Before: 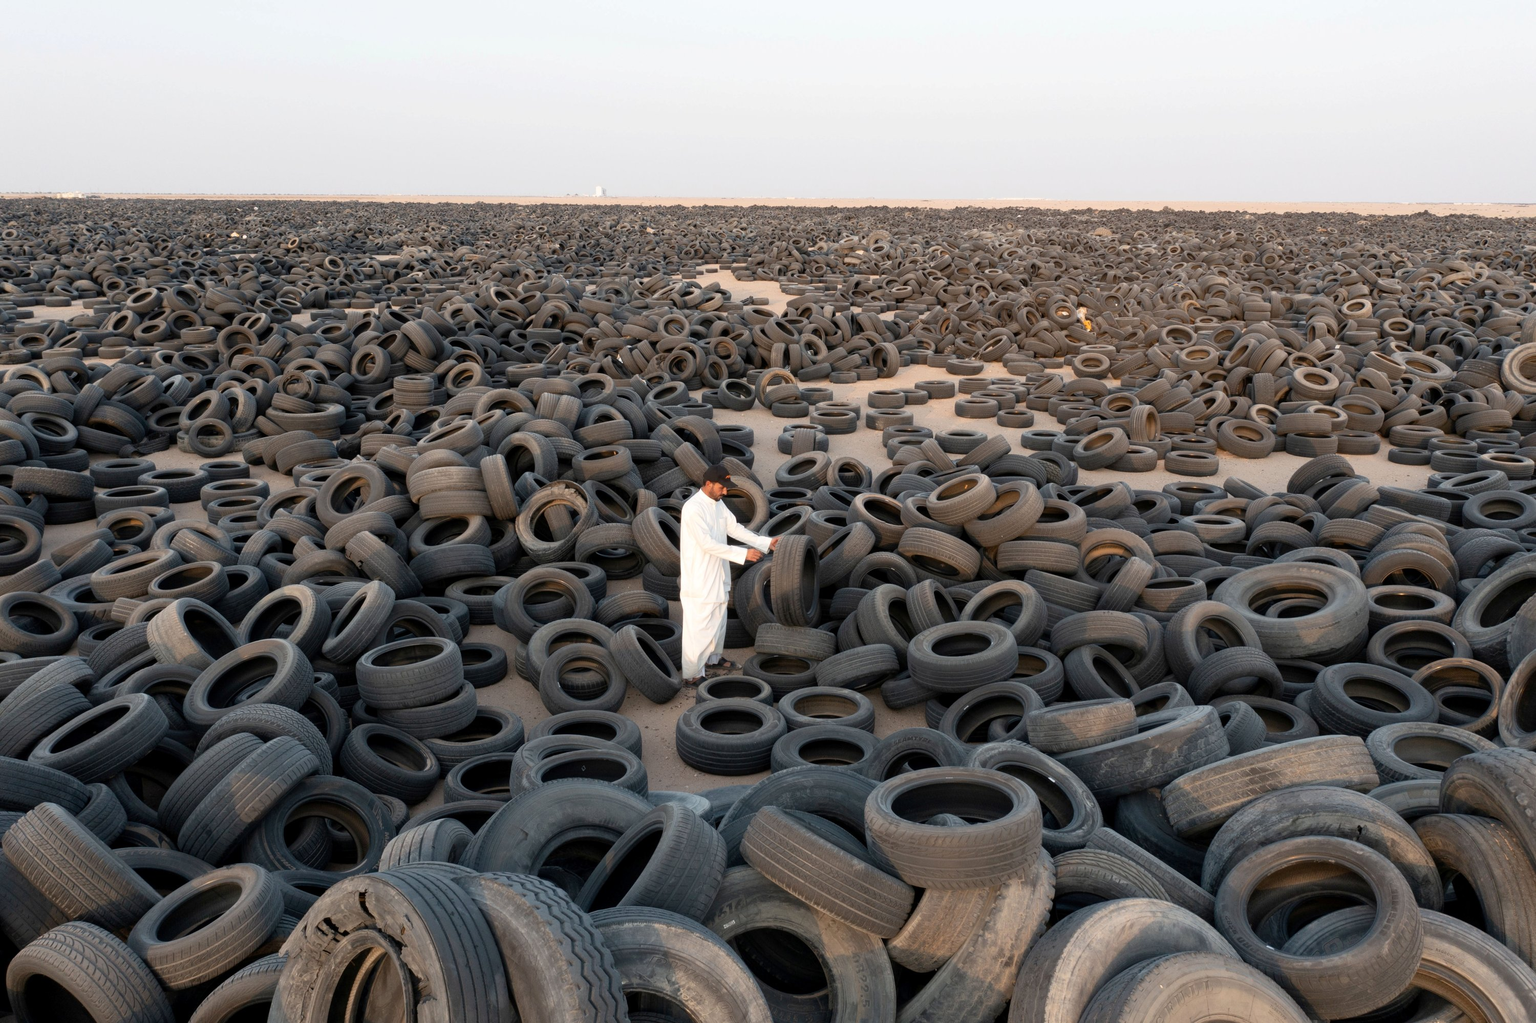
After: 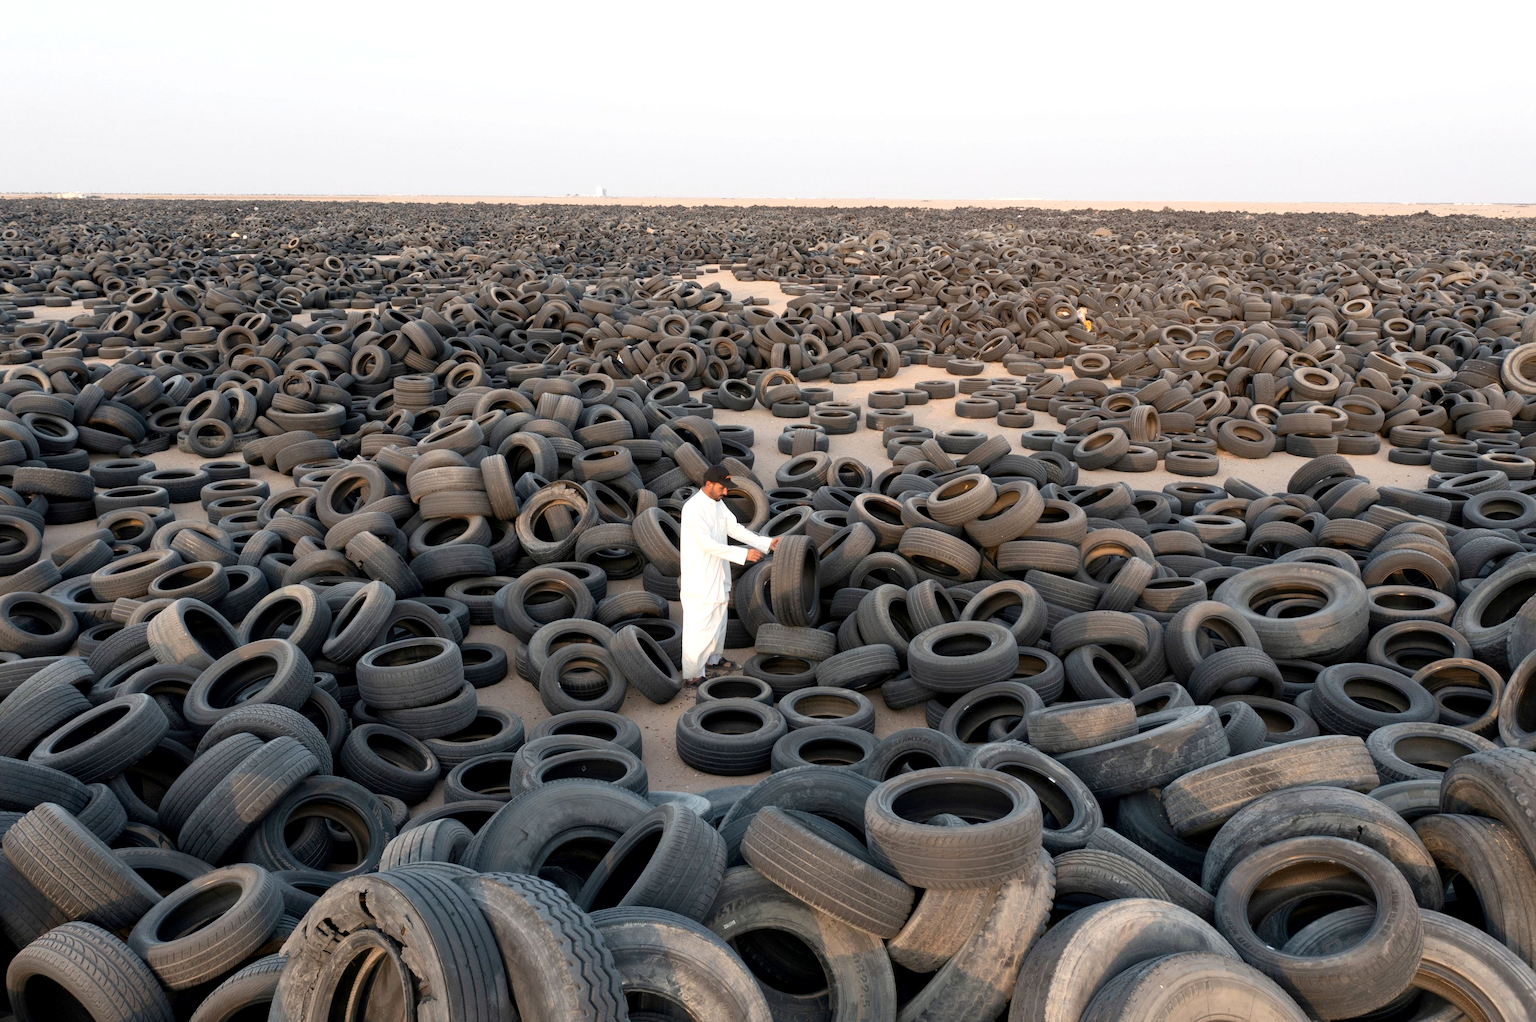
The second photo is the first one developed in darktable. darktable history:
local contrast: mode bilateral grid, contrast 19, coarseness 49, detail 120%, midtone range 0.2
exposure: black level correction 0, exposure 0.199 EV, compensate exposure bias true, compensate highlight preservation false
